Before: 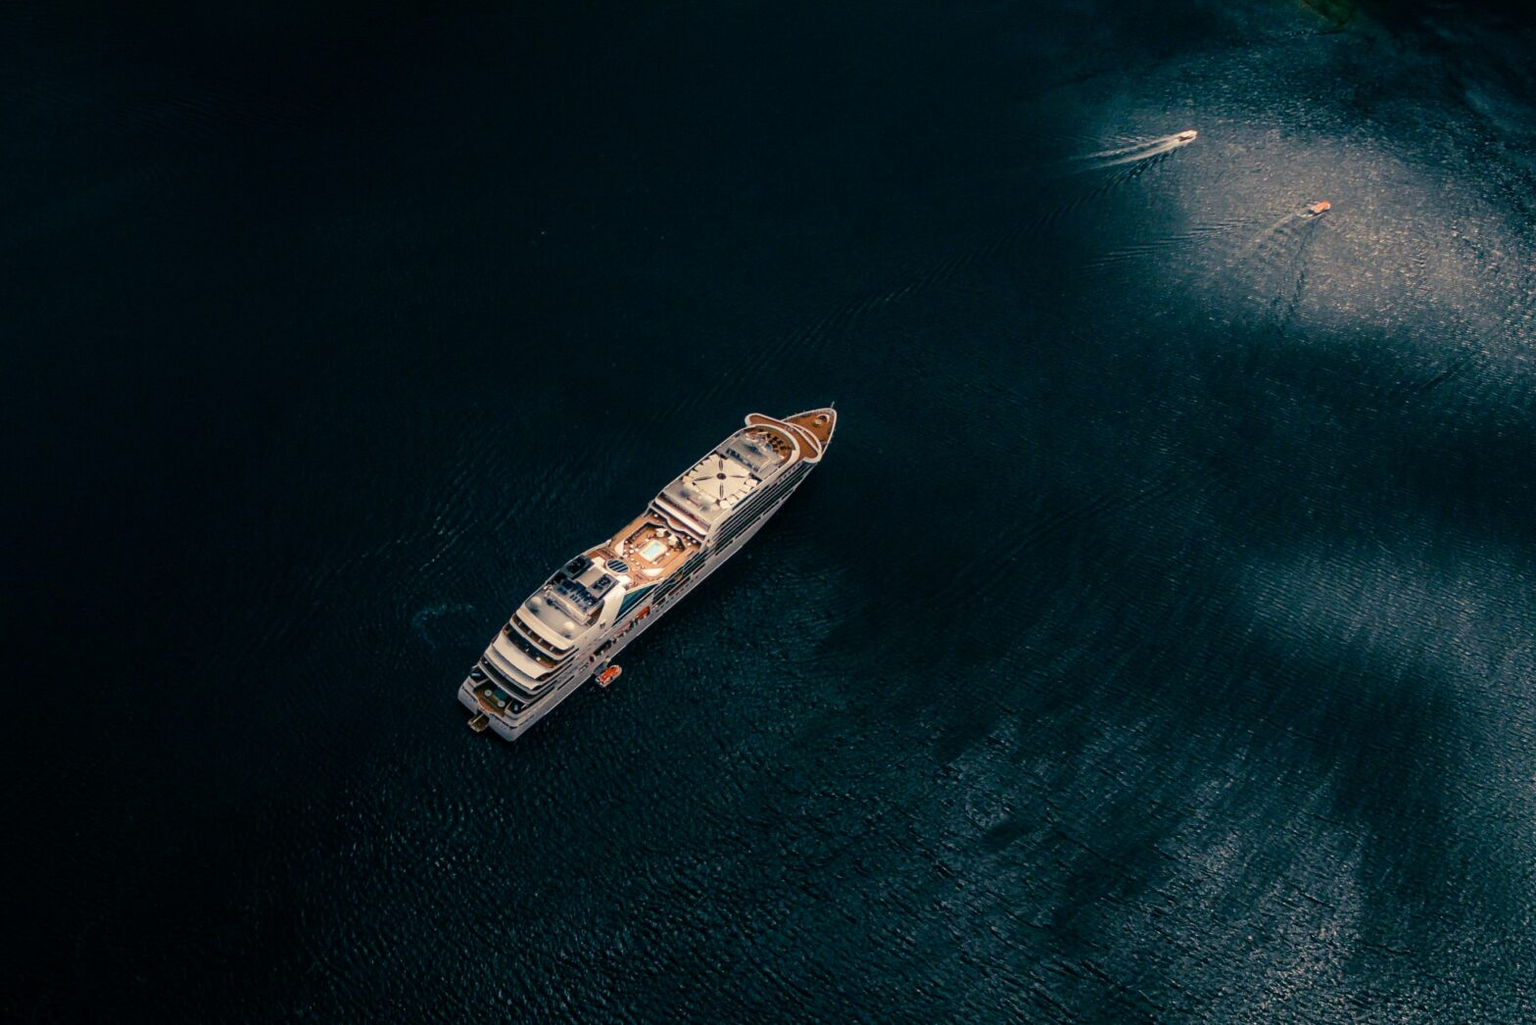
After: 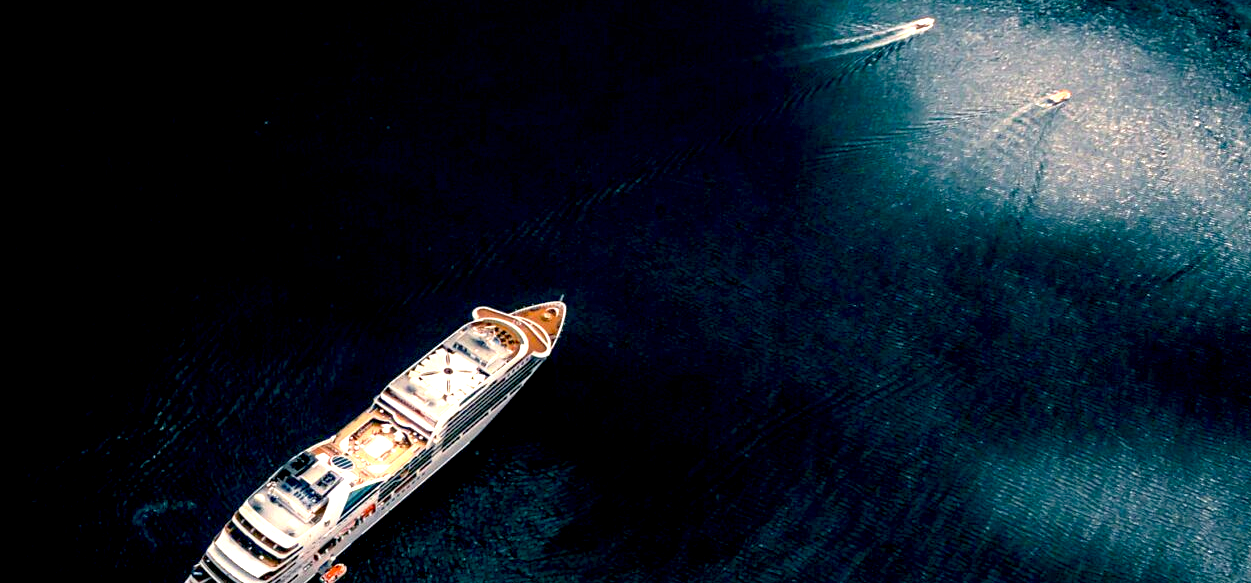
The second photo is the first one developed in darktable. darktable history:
exposure: black level correction 0.009, exposure 1.427 EV, compensate highlight preservation false
crop: left 18.377%, top 11.076%, right 1.835%, bottom 33.107%
